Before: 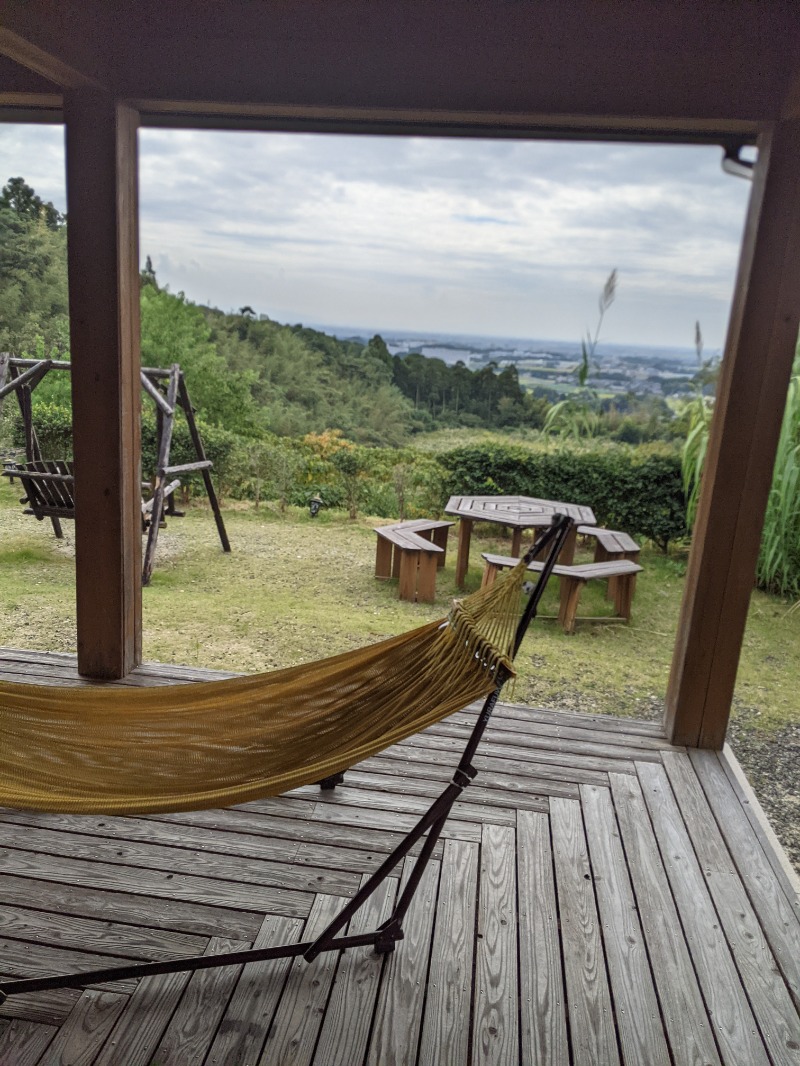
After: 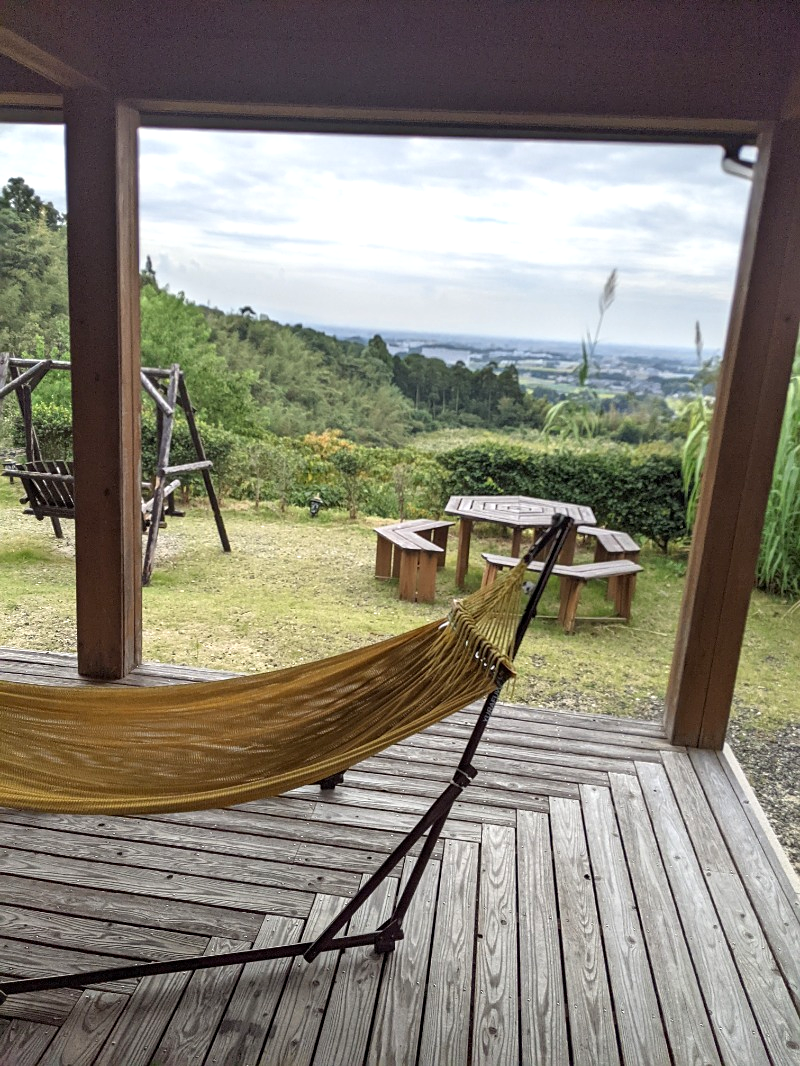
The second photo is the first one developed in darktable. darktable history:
sharpen: amount 0.2
exposure: black level correction 0.001, exposure 0.5 EV, compensate exposure bias true, compensate highlight preservation false
